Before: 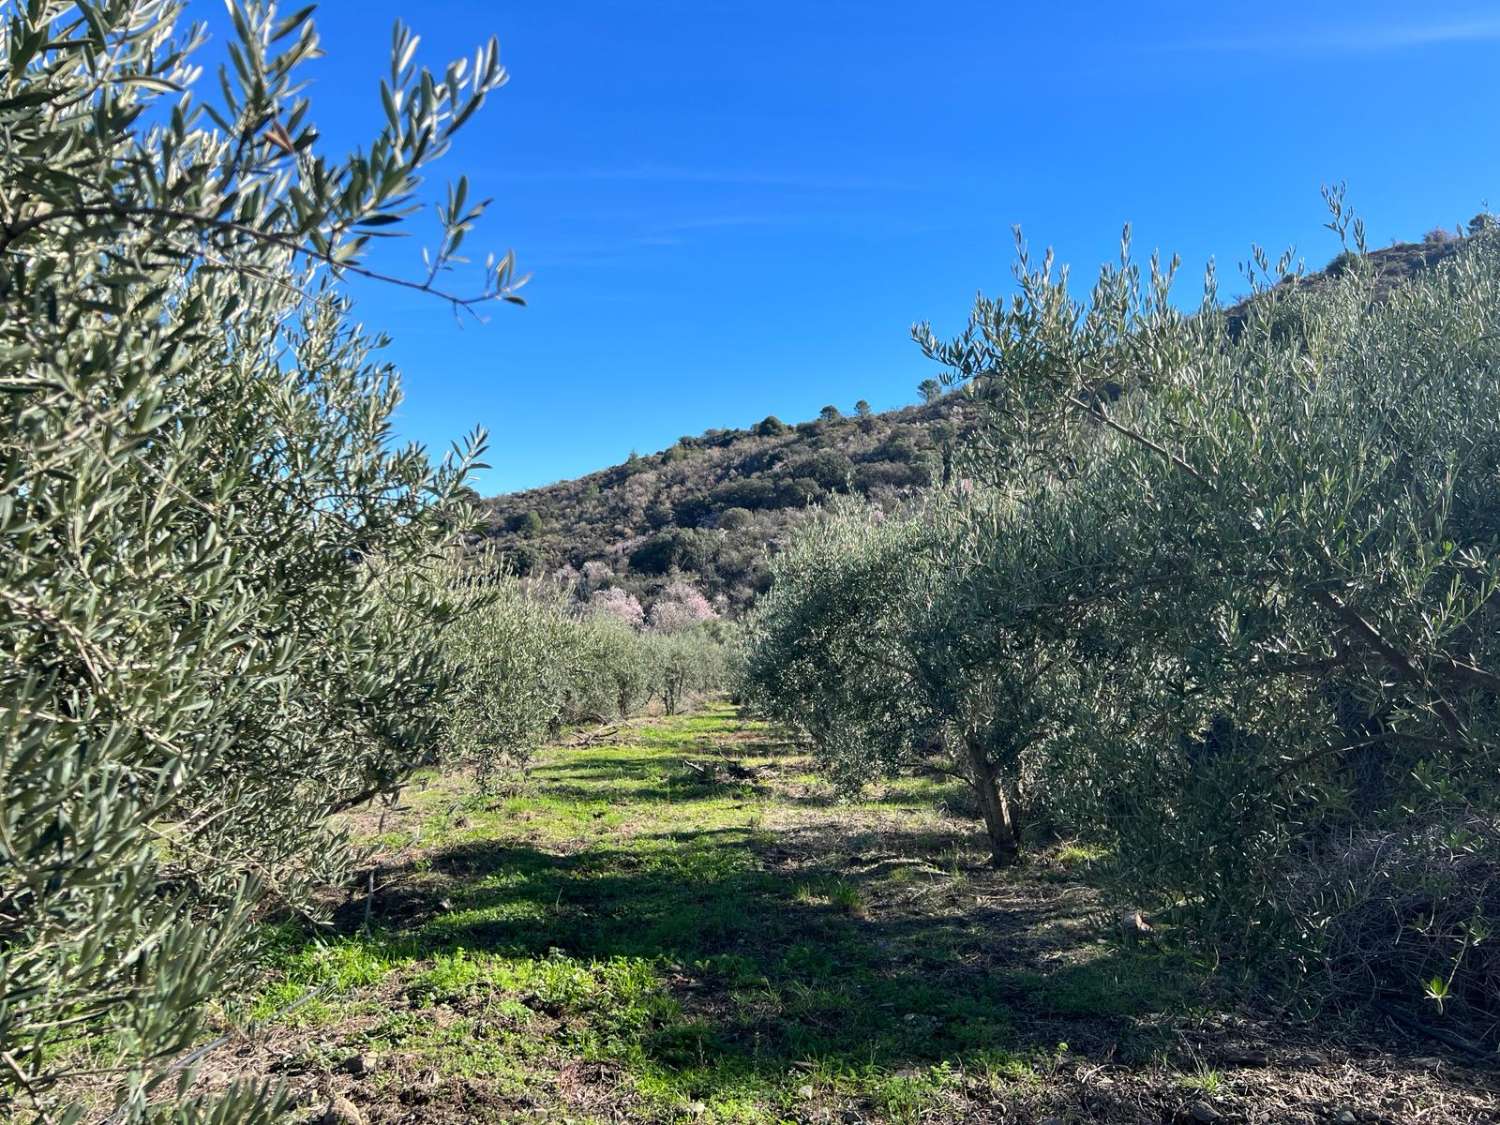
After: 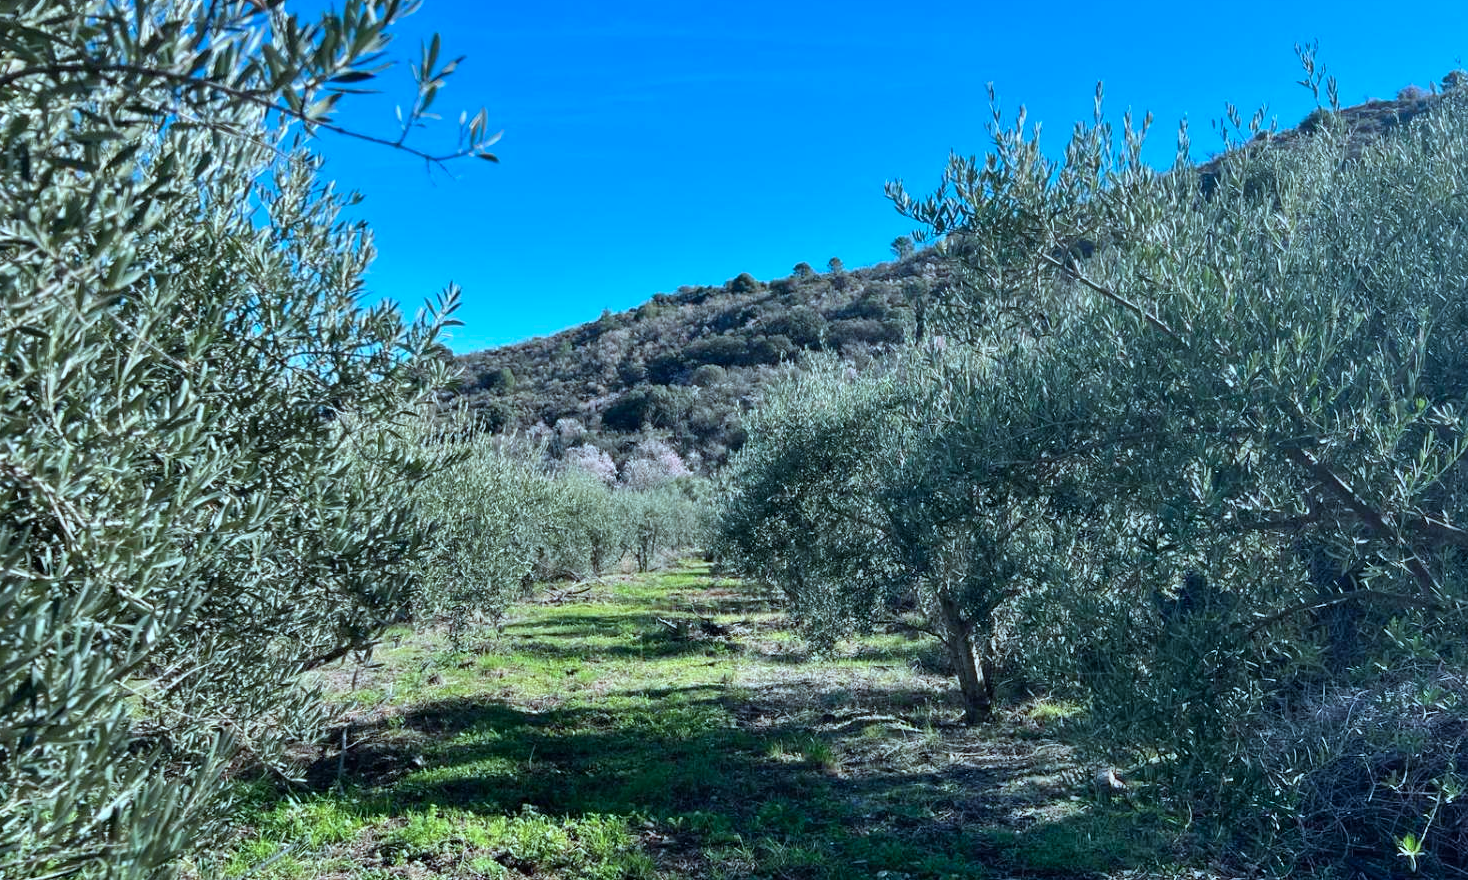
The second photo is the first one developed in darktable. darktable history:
shadows and highlights: shadows 48.85, highlights -42.47, highlights color adjustment 32.24%, soften with gaussian
crop and rotate: left 1.888%, top 12.746%, right 0.244%, bottom 8.995%
color correction: highlights a* -10.41, highlights b* -19.7
